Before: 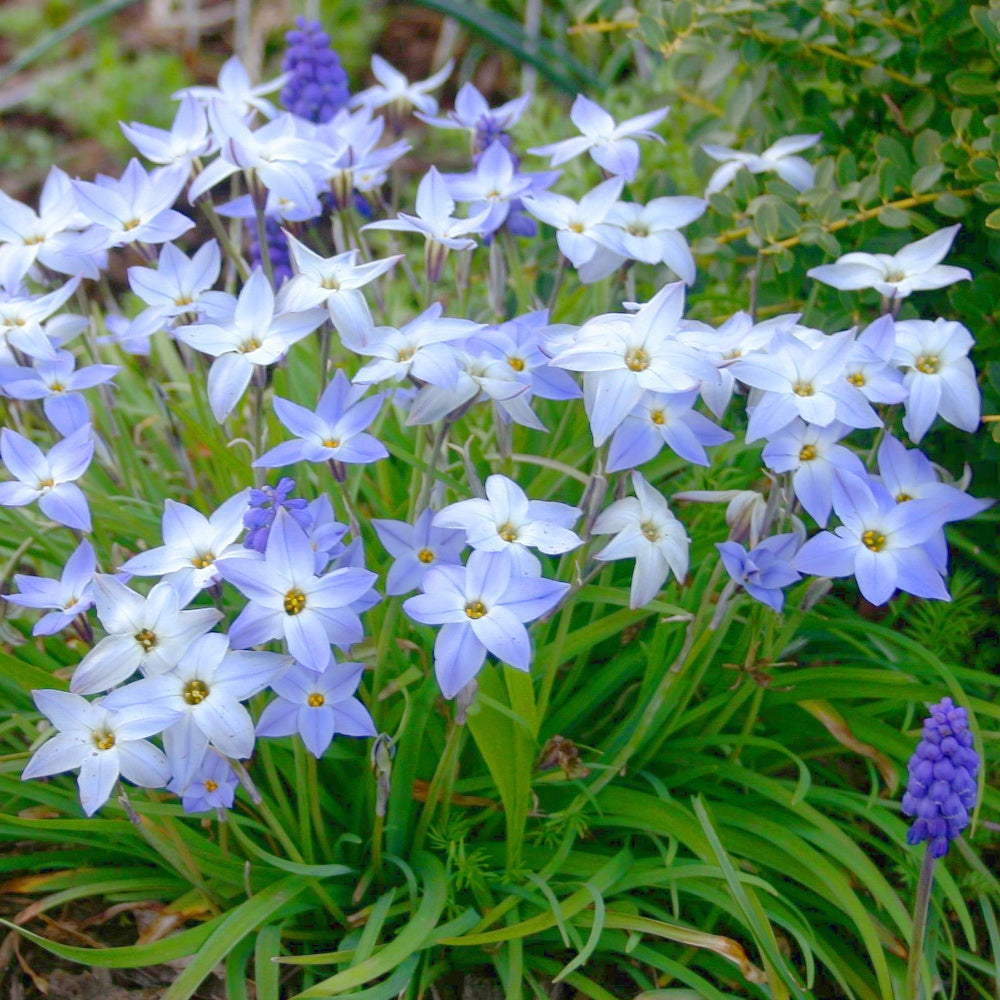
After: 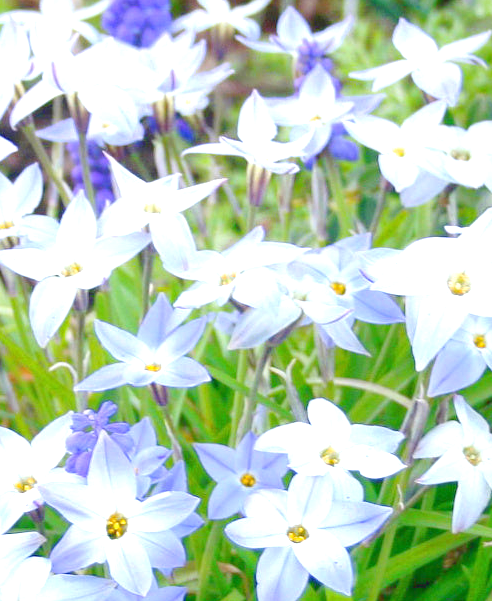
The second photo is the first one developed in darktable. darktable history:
exposure: black level correction 0, exposure 1.015 EV, compensate exposure bias true, compensate highlight preservation false
crop: left 17.835%, top 7.675%, right 32.881%, bottom 32.213%
